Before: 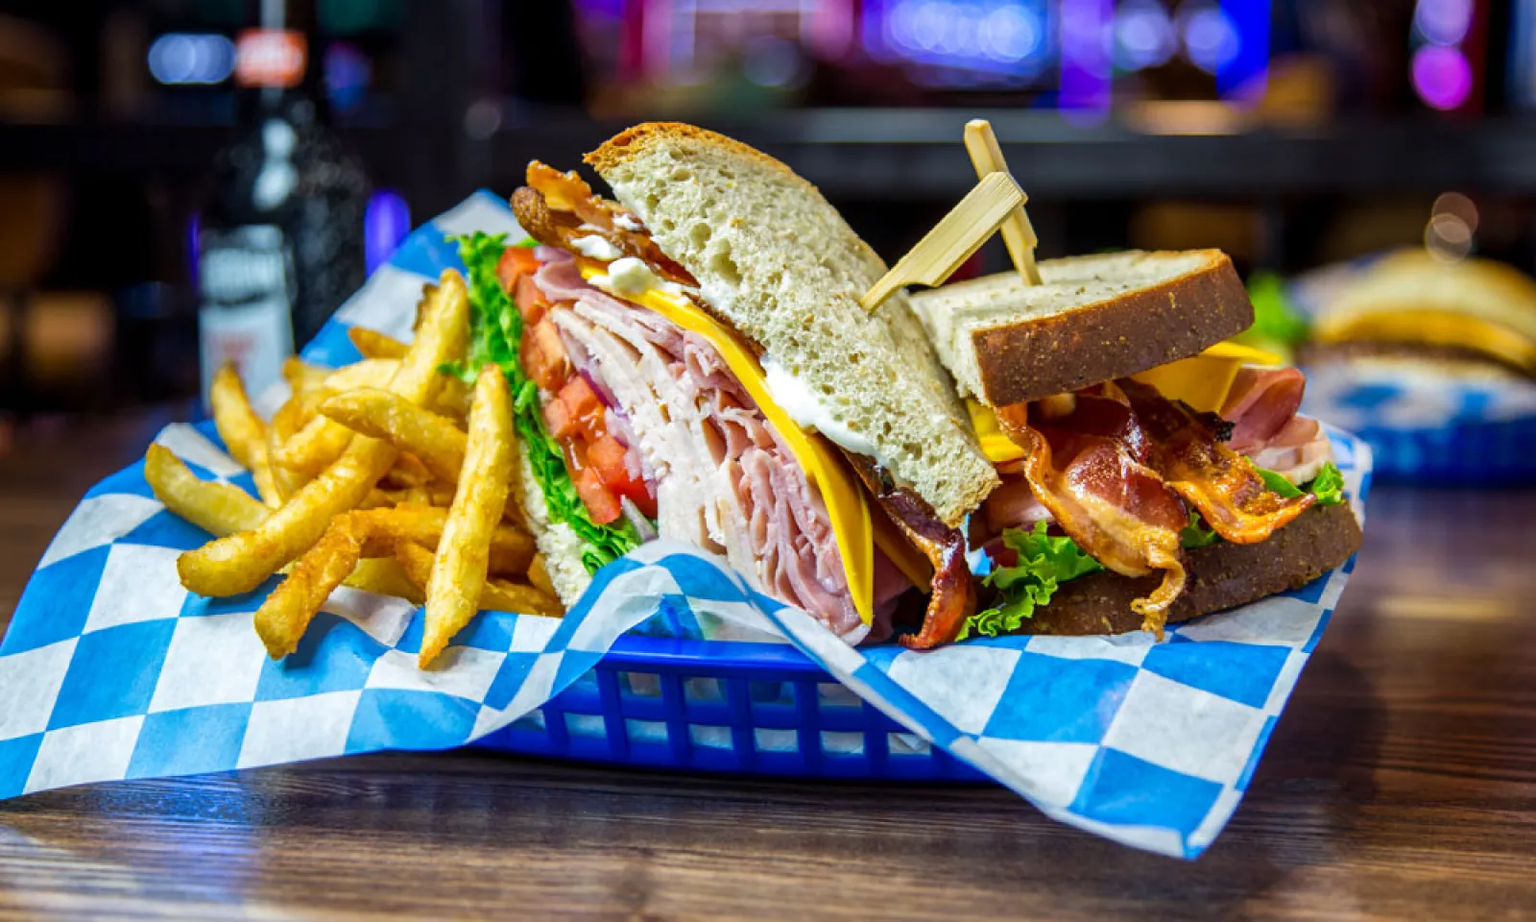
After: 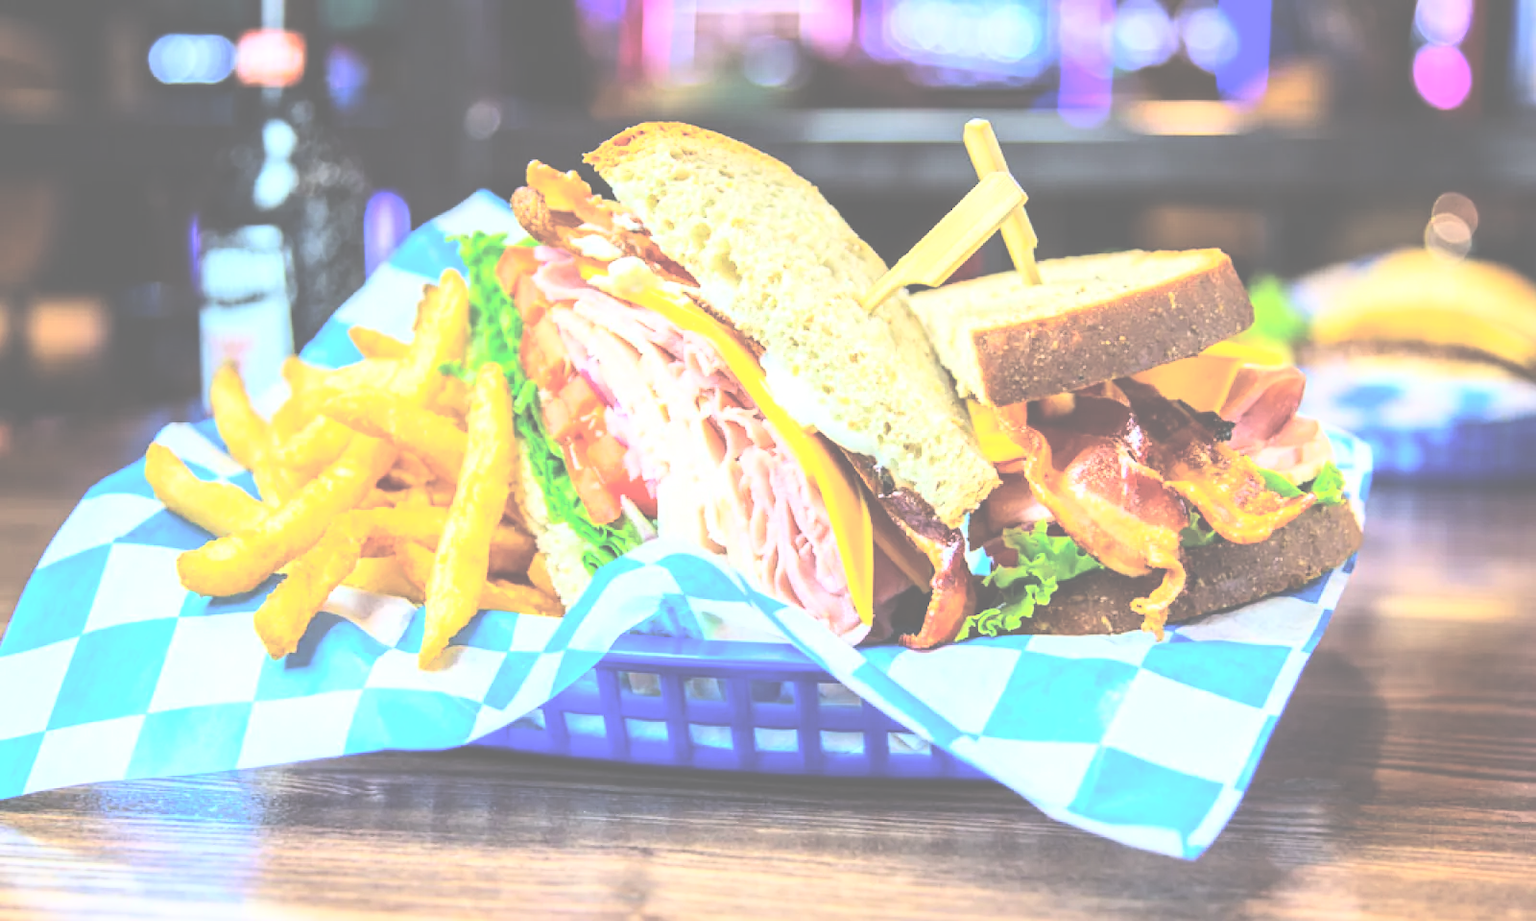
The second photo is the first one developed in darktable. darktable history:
base curve: curves: ch0 [(0, 0) (0.007, 0.004) (0.027, 0.03) (0.046, 0.07) (0.207, 0.54) (0.442, 0.872) (0.673, 0.972) (1, 1)]
exposure: black level correction -0.087, compensate highlight preservation false
tone equalizer: -8 EV -0.39 EV, -7 EV -0.382 EV, -6 EV -0.336 EV, -5 EV -0.237 EV, -3 EV 0.198 EV, -2 EV 0.315 EV, -1 EV 0.376 EV, +0 EV 0.416 EV, edges refinement/feathering 500, mask exposure compensation -1.57 EV, preserve details no
